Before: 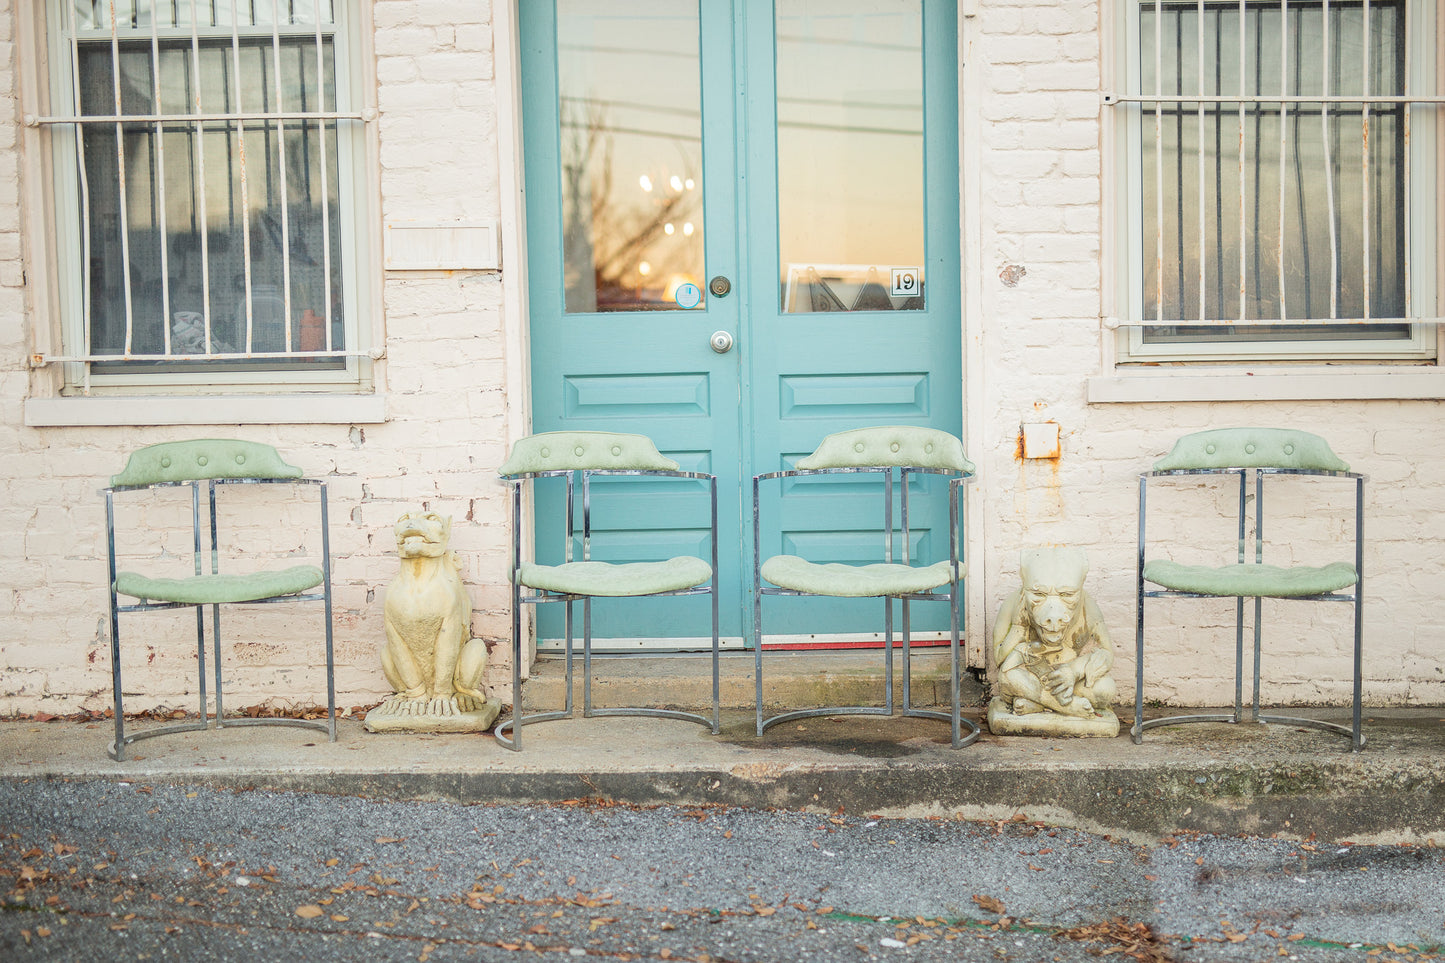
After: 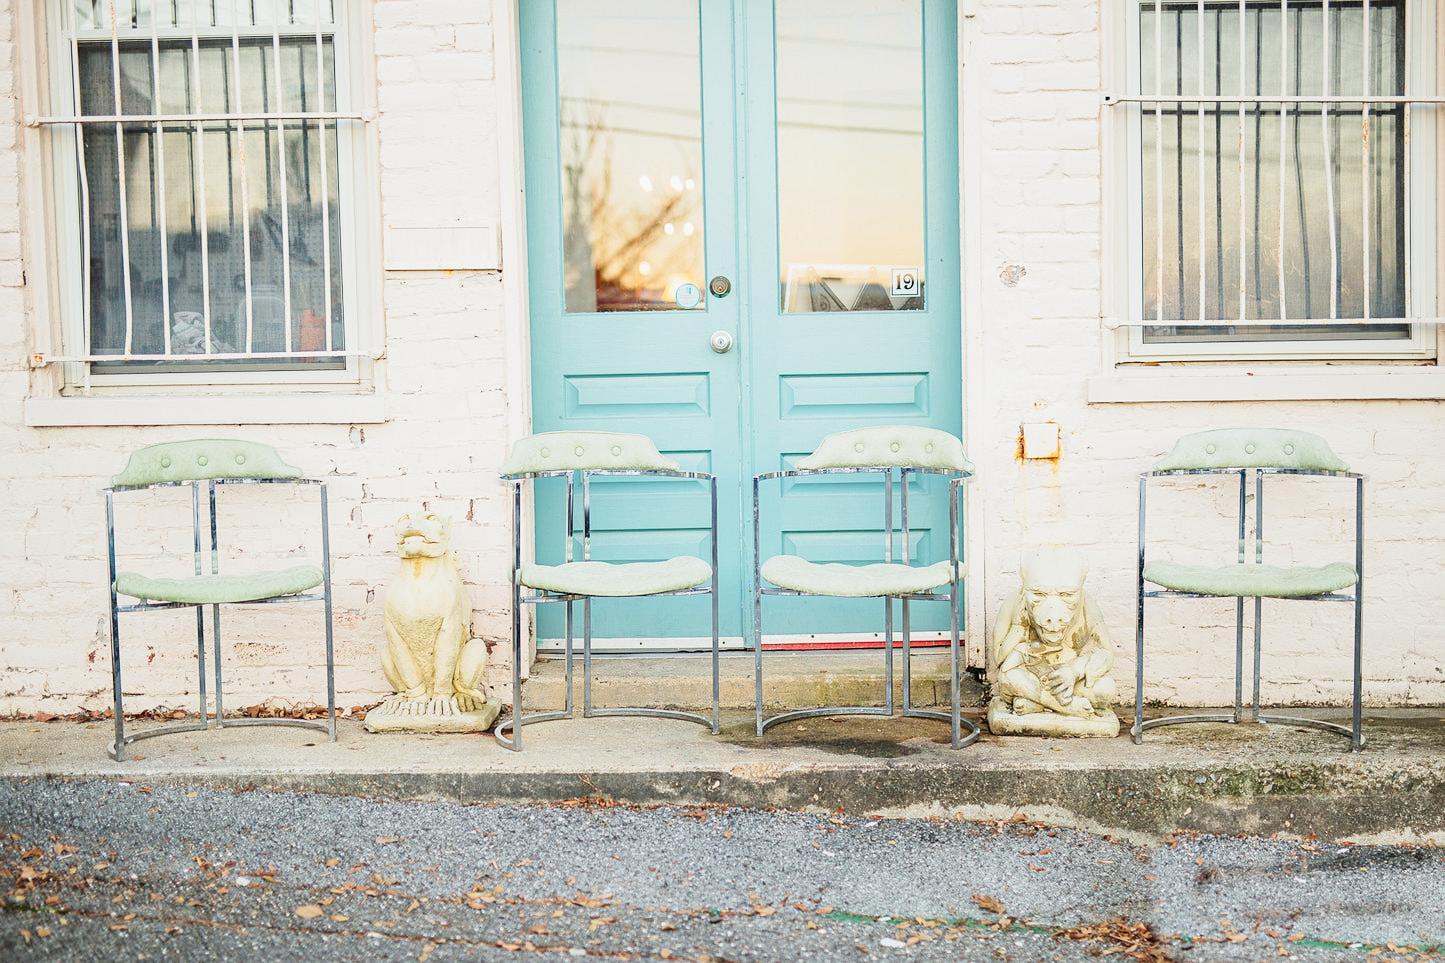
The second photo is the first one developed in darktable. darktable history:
sharpen: amount 0.217
tone curve: curves: ch0 [(0, 0) (0.114, 0.083) (0.291, 0.3) (0.447, 0.535) (0.602, 0.712) (0.772, 0.864) (0.999, 0.978)]; ch1 [(0, 0) (0.389, 0.352) (0.458, 0.433) (0.486, 0.474) (0.509, 0.505) (0.535, 0.541) (0.555, 0.557) (0.677, 0.724) (1, 1)]; ch2 [(0, 0) (0.369, 0.388) (0.449, 0.431) (0.501, 0.5) (0.528, 0.552) (0.561, 0.596) (0.697, 0.721) (1, 1)], preserve colors none
